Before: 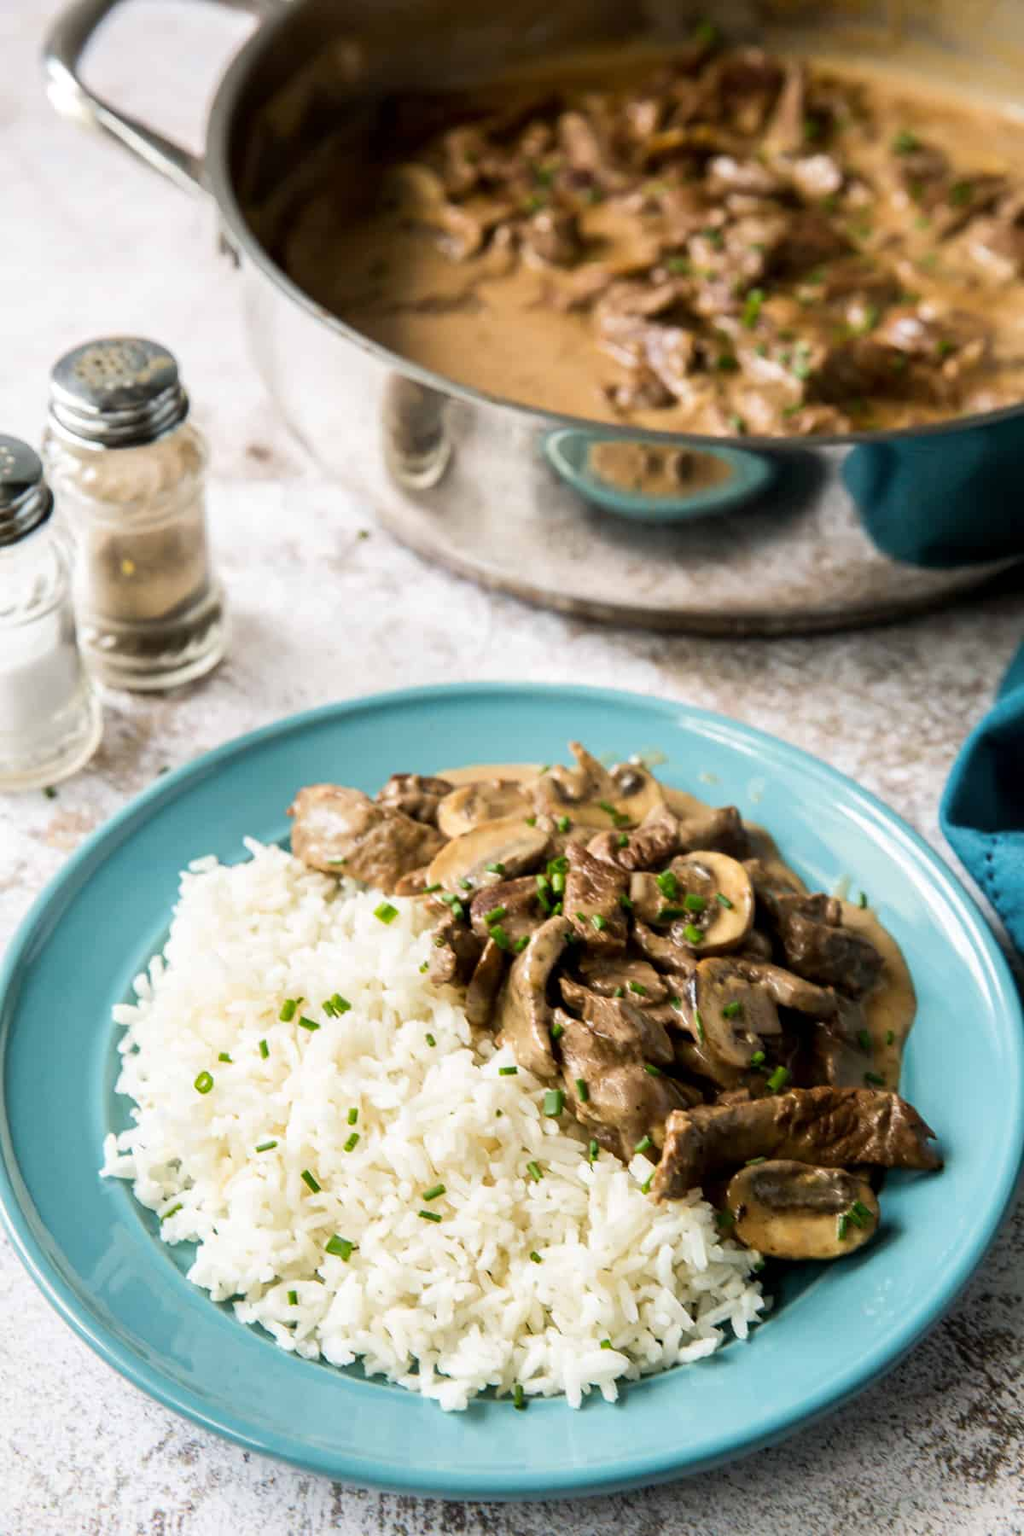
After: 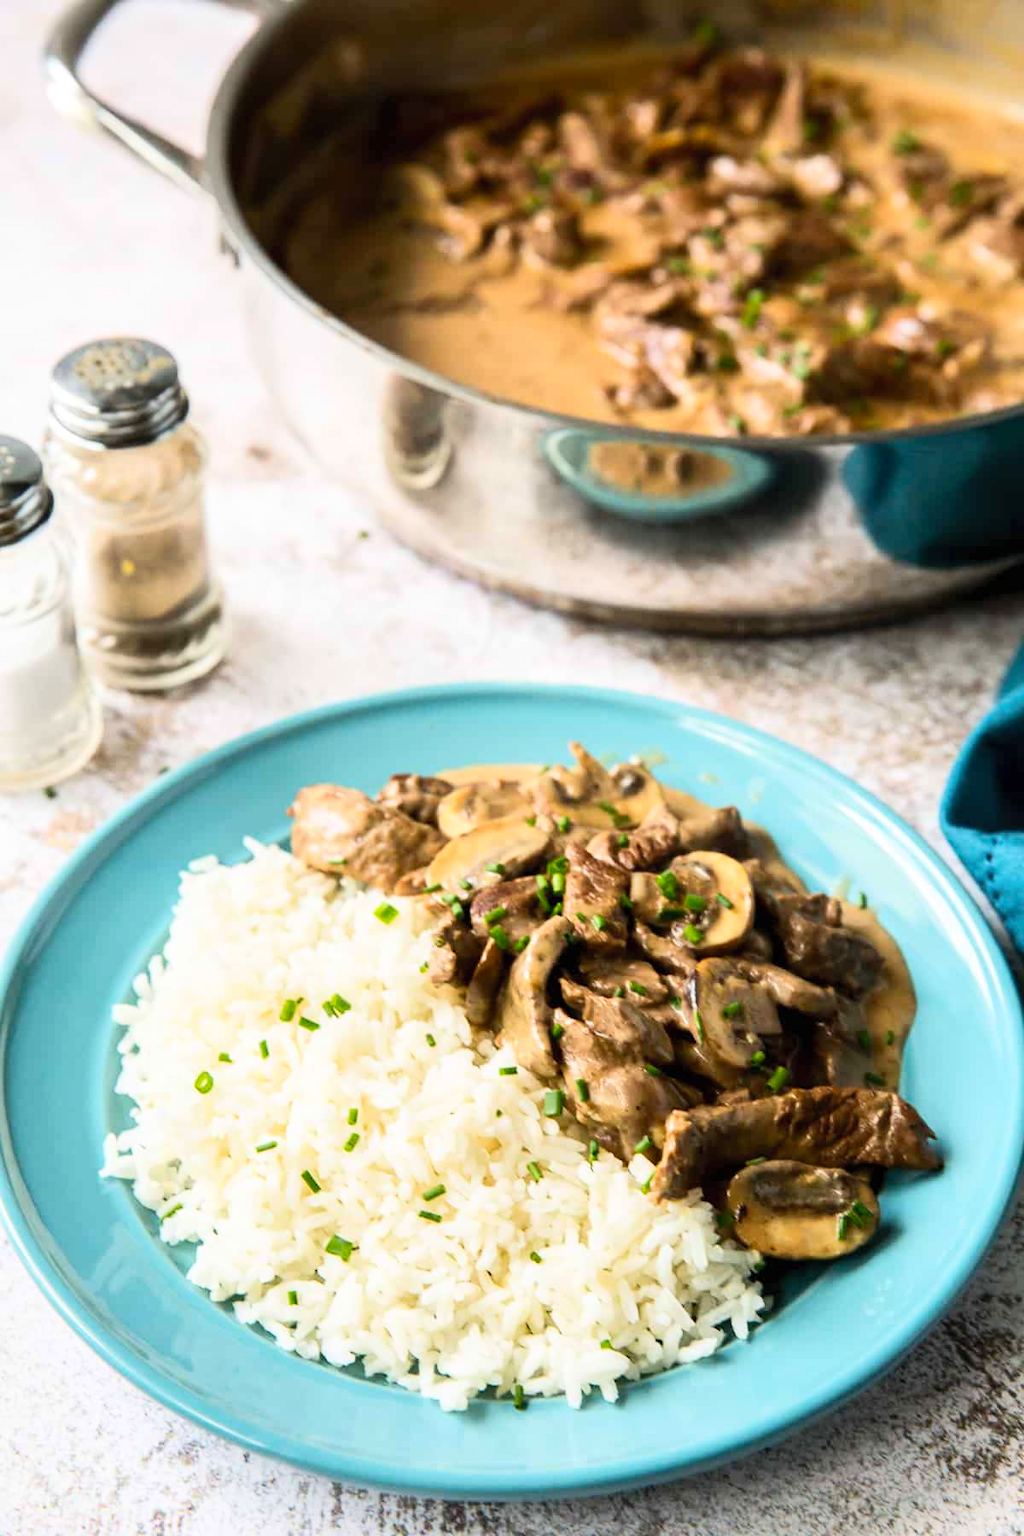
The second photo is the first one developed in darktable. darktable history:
contrast brightness saturation: contrast 0.196, brightness 0.161, saturation 0.219
